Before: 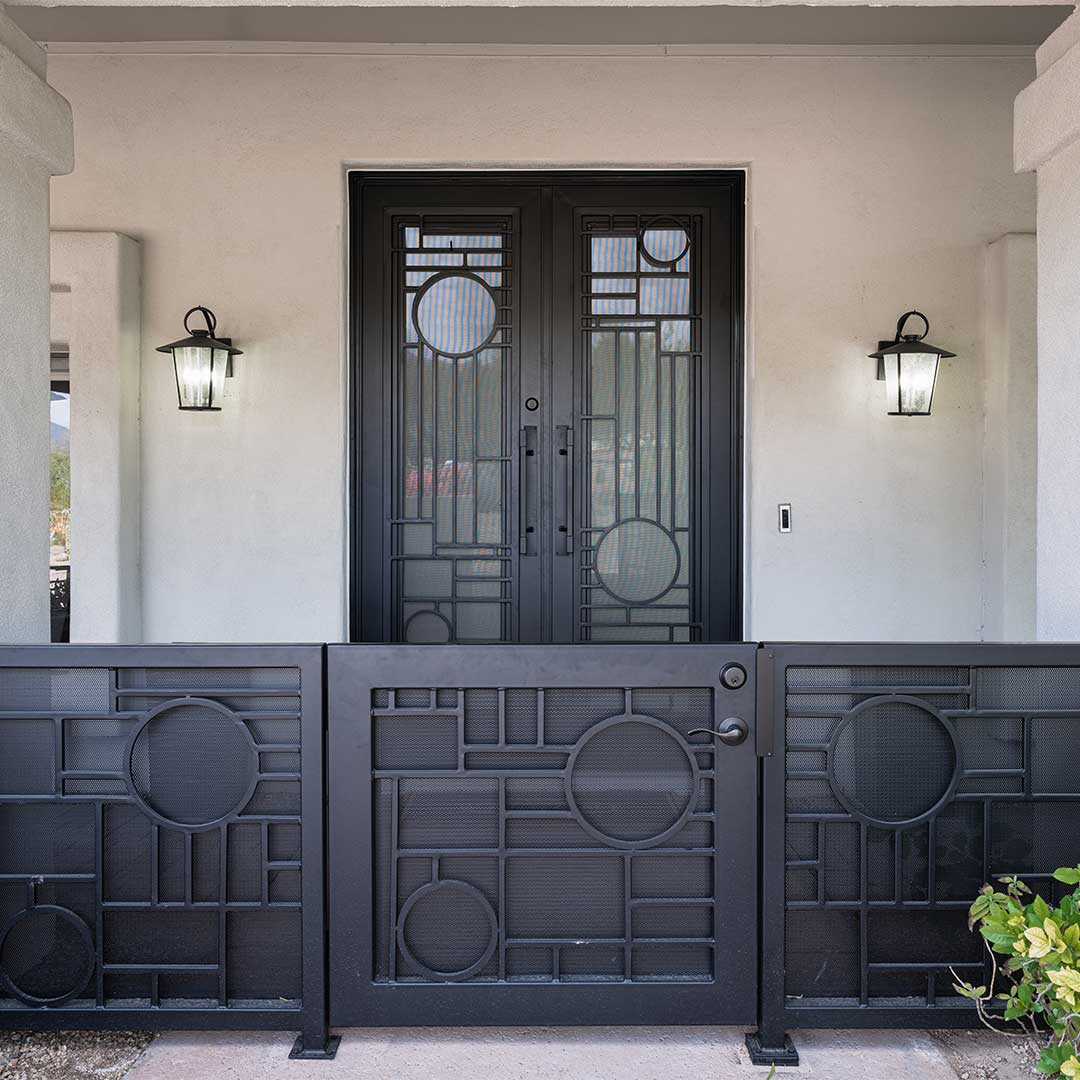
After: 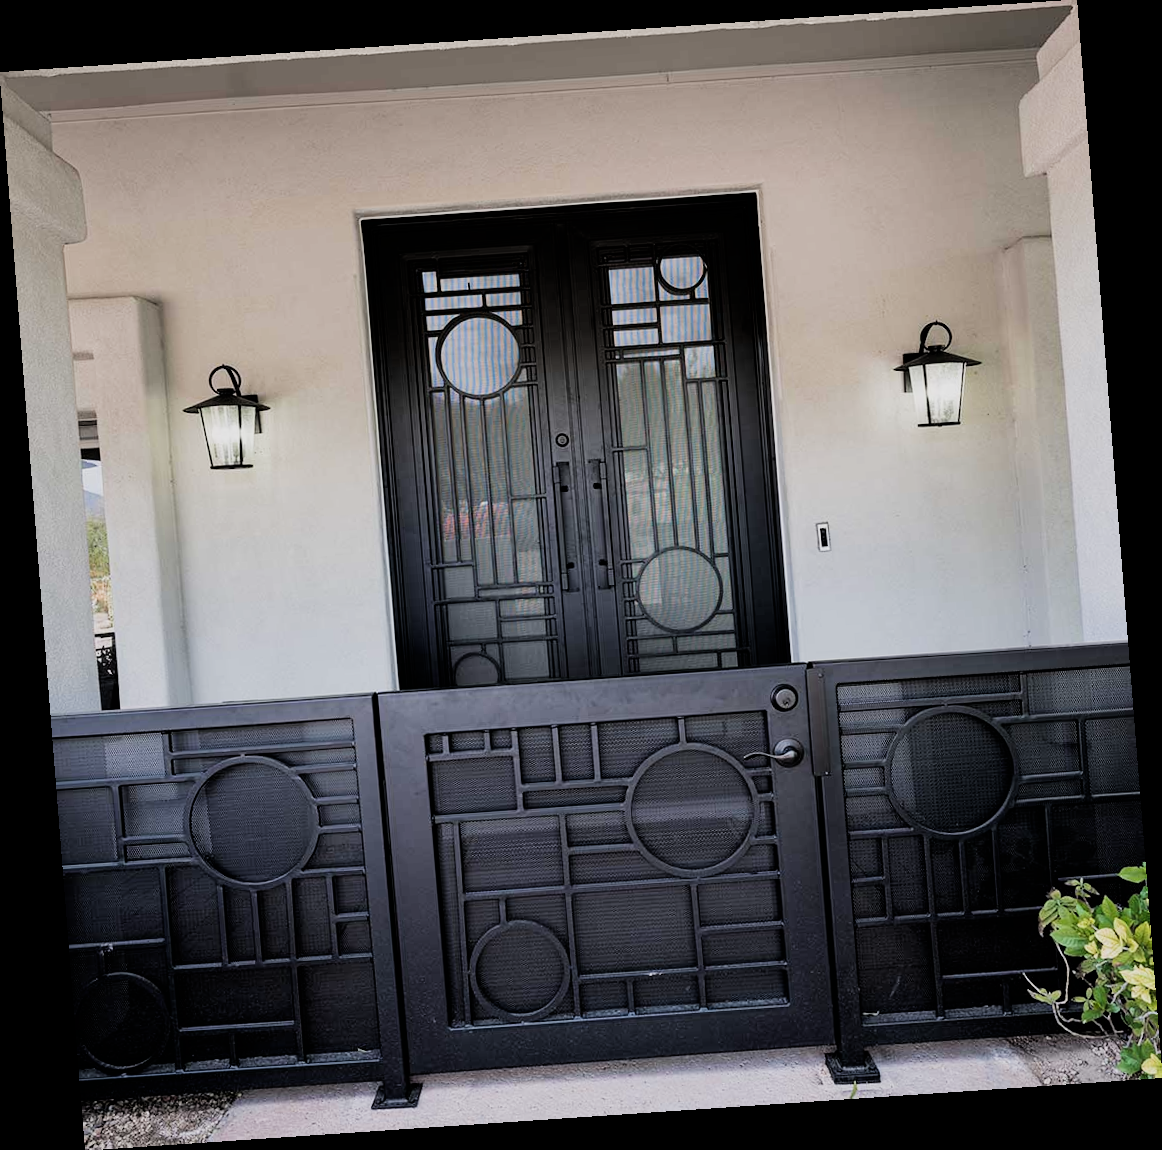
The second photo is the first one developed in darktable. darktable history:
rotate and perspective: rotation -4.2°, shear 0.006, automatic cropping off
filmic rgb: black relative exposure -5 EV, hardness 2.88, contrast 1.3, highlights saturation mix -30%
